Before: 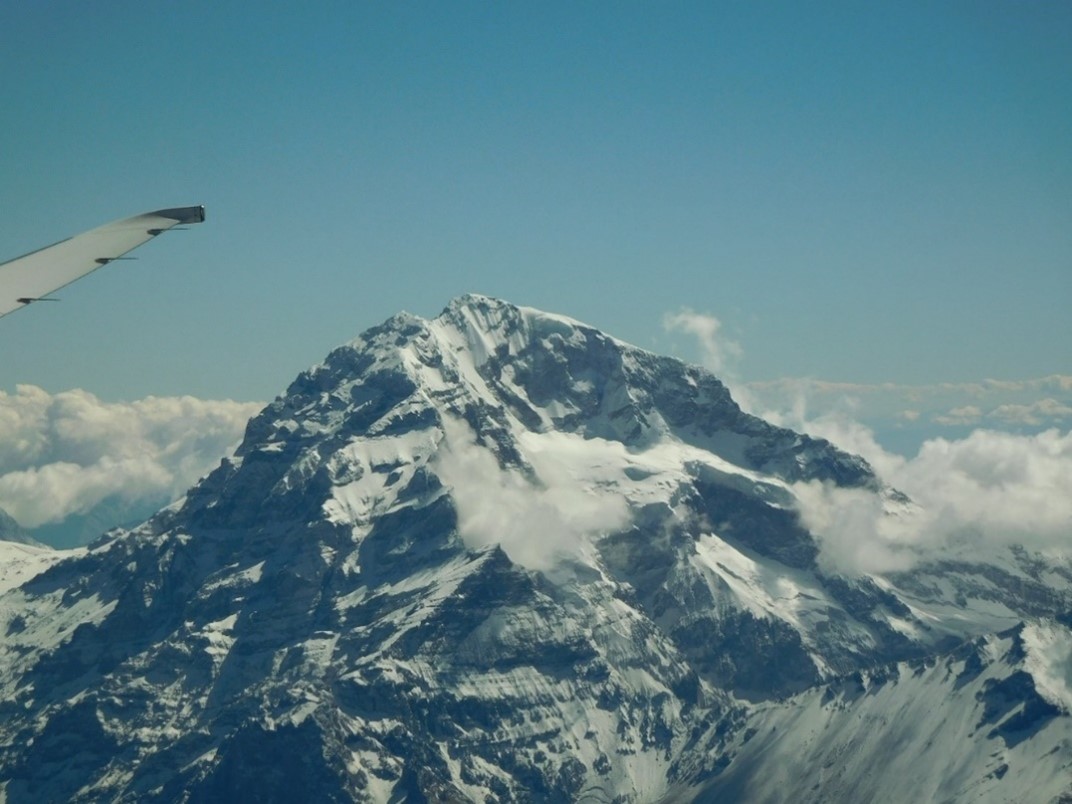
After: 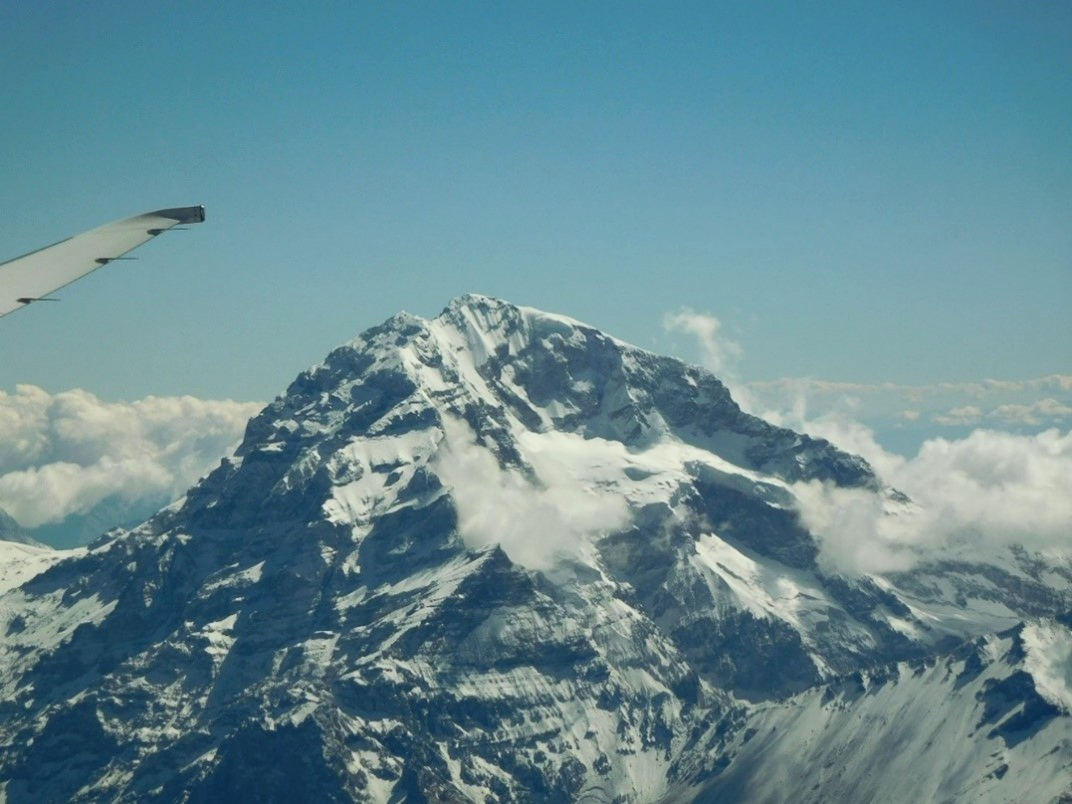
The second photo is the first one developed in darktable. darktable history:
exposure: exposure -0.462 EV, compensate highlight preservation false
base curve: curves: ch0 [(0, 0) (0.557, 0.834) (1, 1)]
